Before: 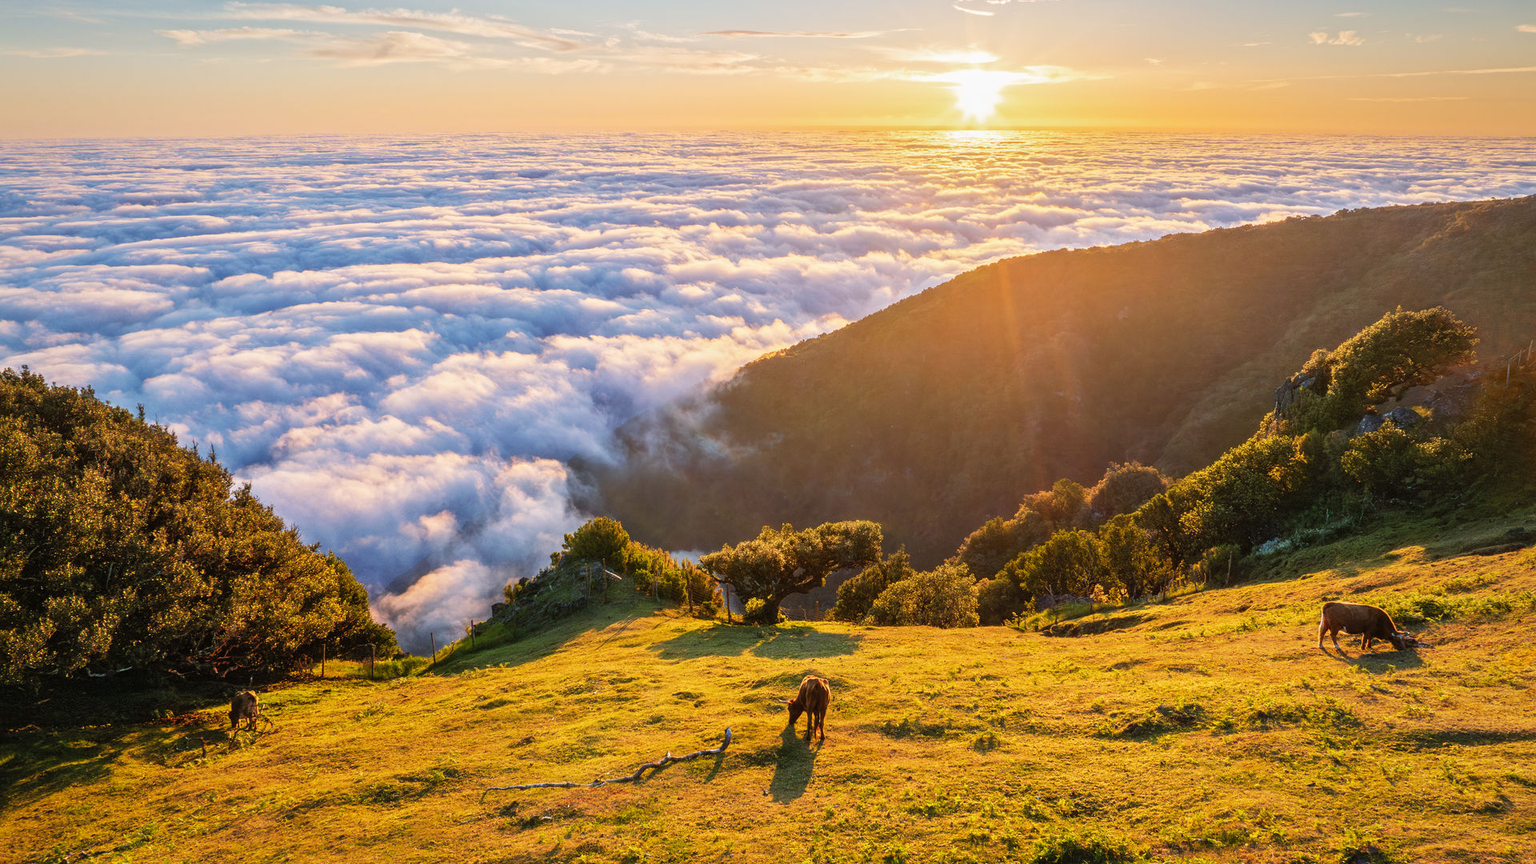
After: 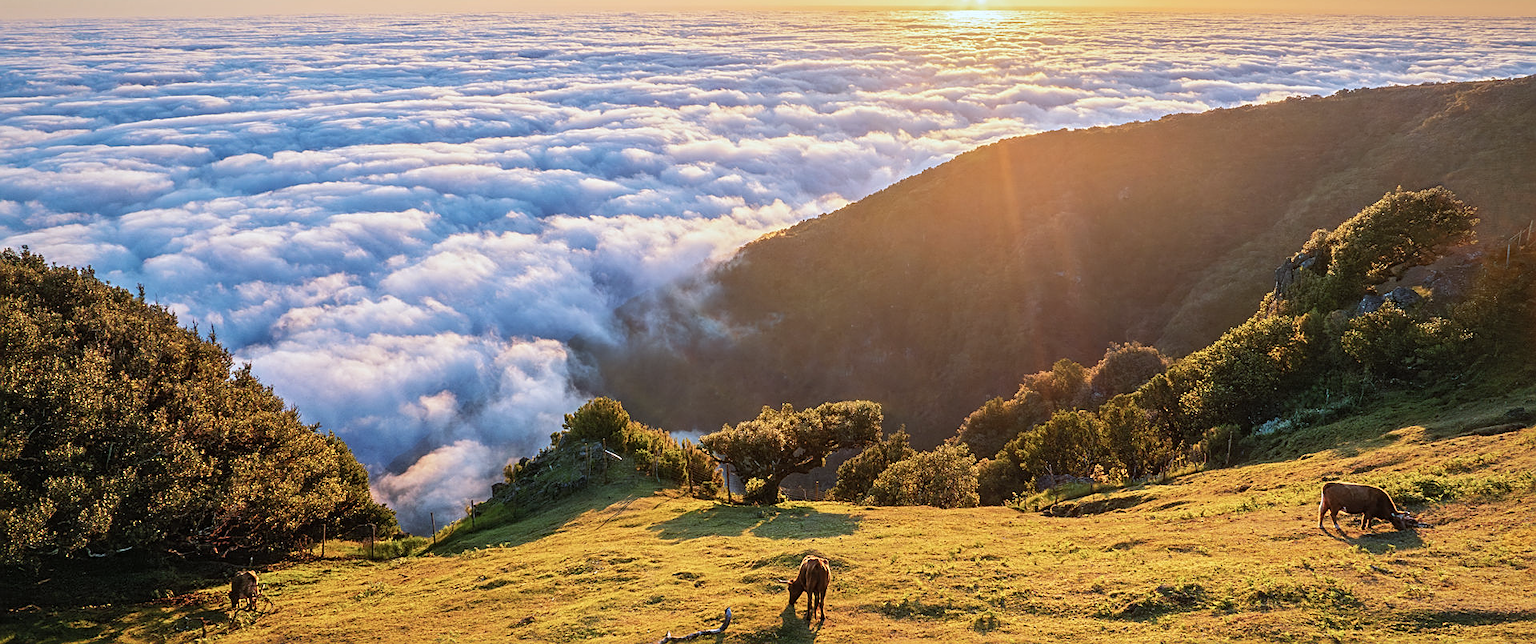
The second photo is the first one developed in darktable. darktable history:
crop: top 13.966%, bottom 11.383%
sharpen: on, module defaults
contrast brightness saturation: saturation -0.087
color correction: highlights a* -4.13, highlights b* -11.07
